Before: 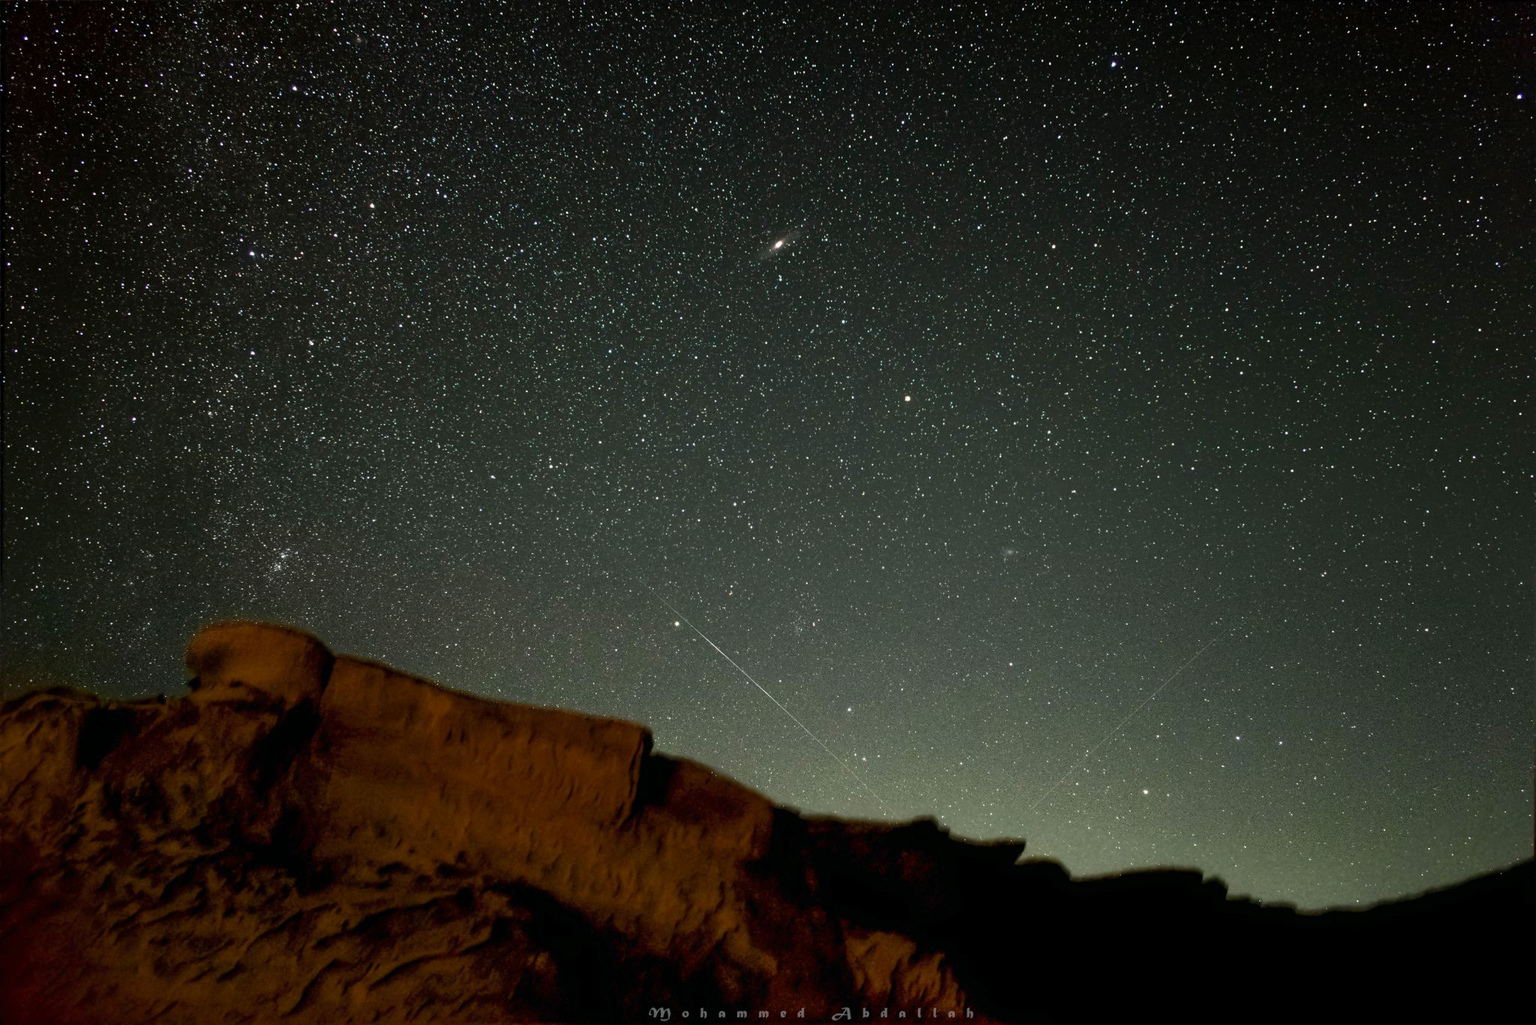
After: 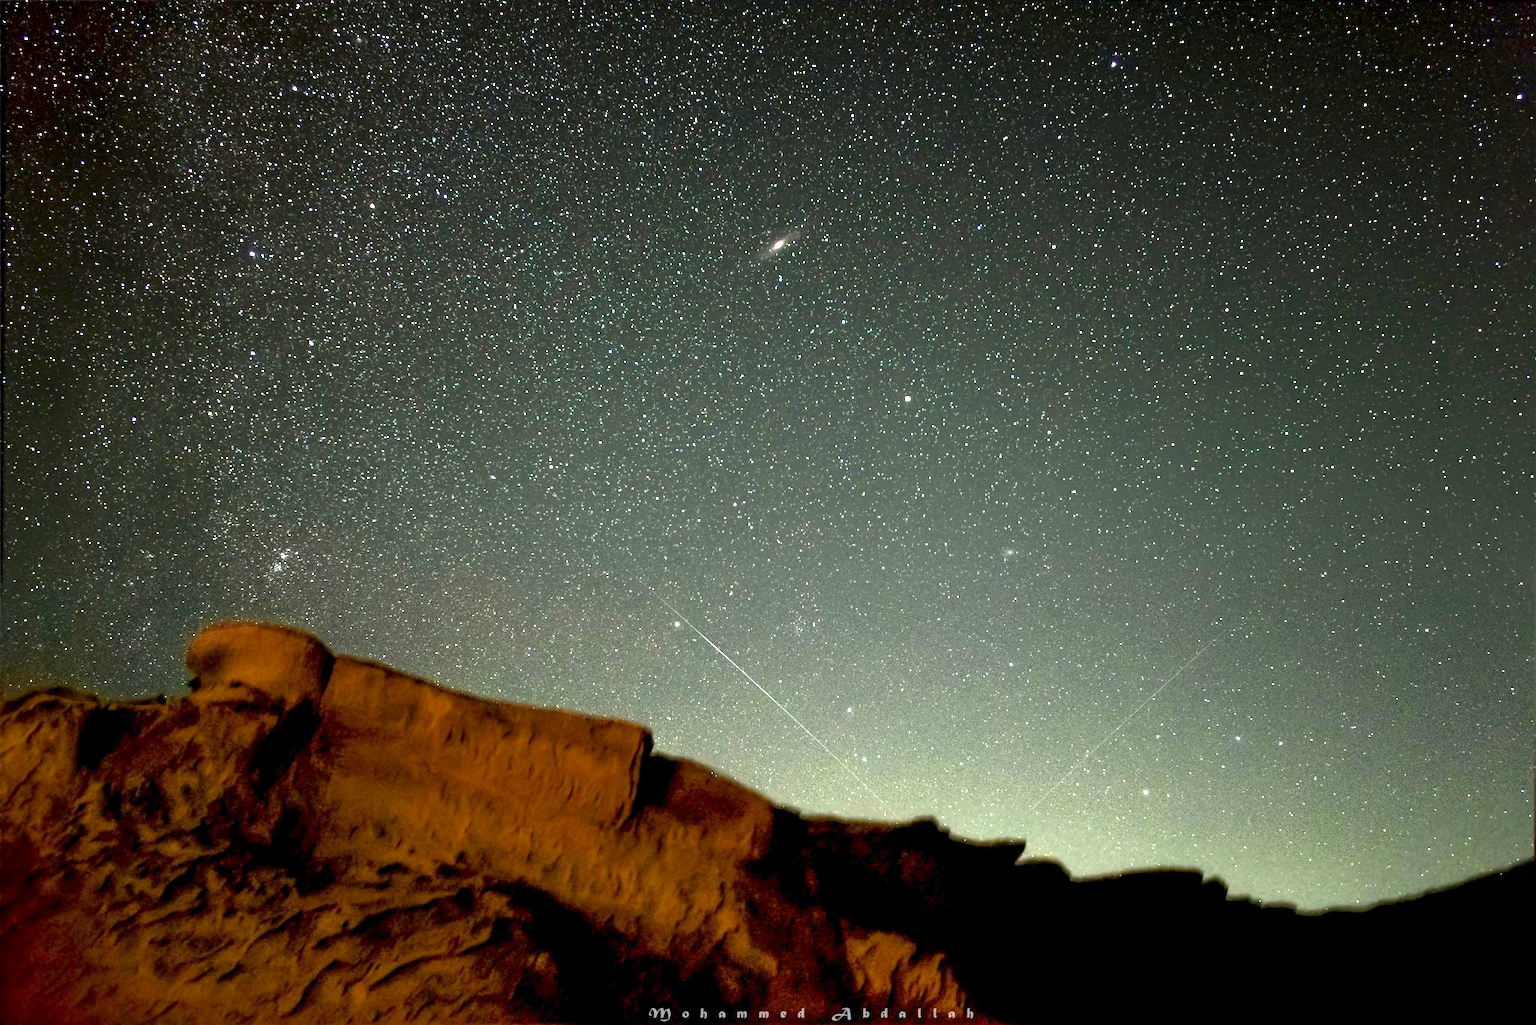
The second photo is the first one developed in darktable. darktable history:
exposure: black level correction 0.001, exposure 1.733 EV, compensate highlight preservation false
